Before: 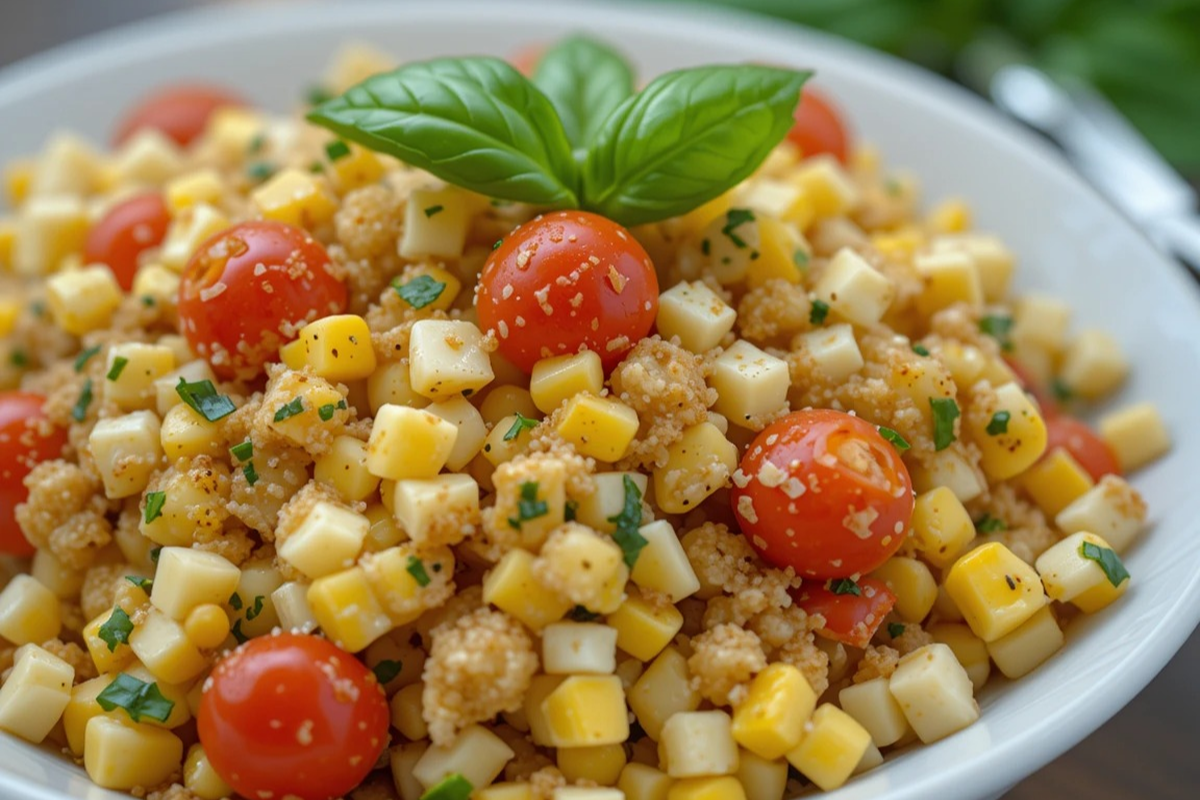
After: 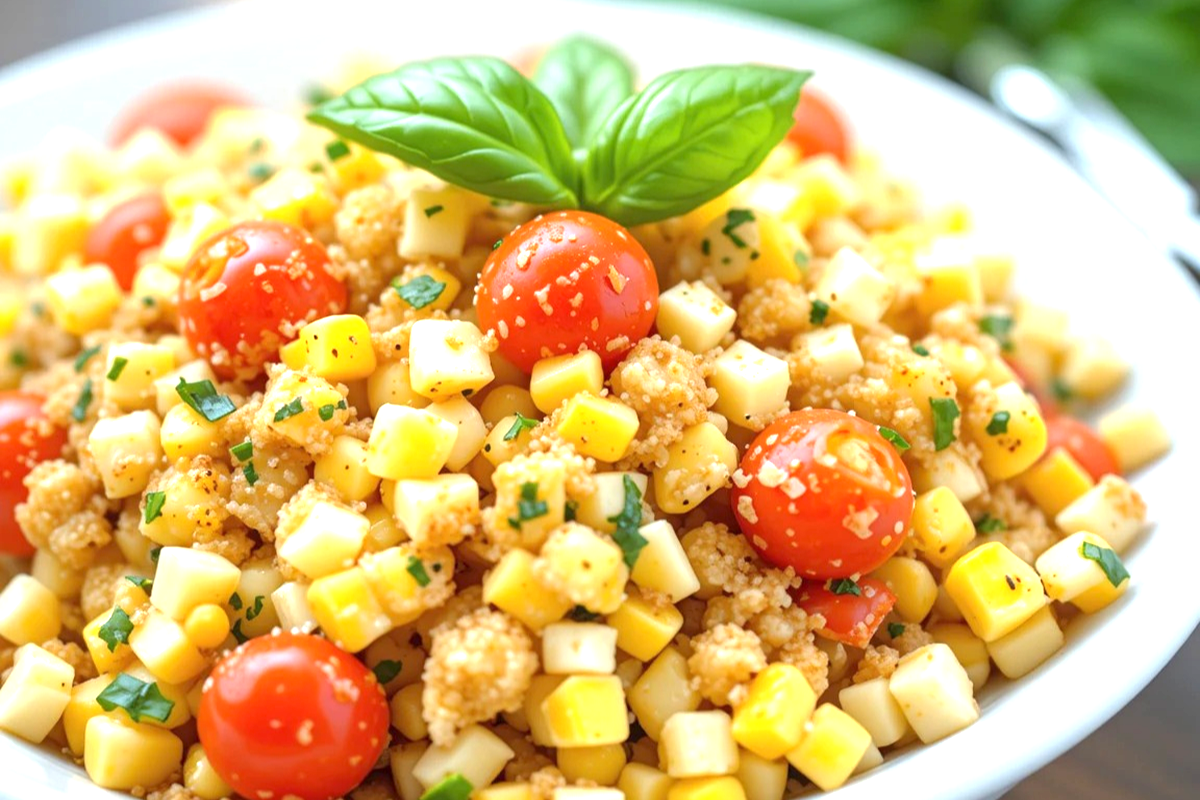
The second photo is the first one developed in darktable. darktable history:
exposure: exposure 1.27 EV, compensate exposure bias true, compensate highlight preservation false
